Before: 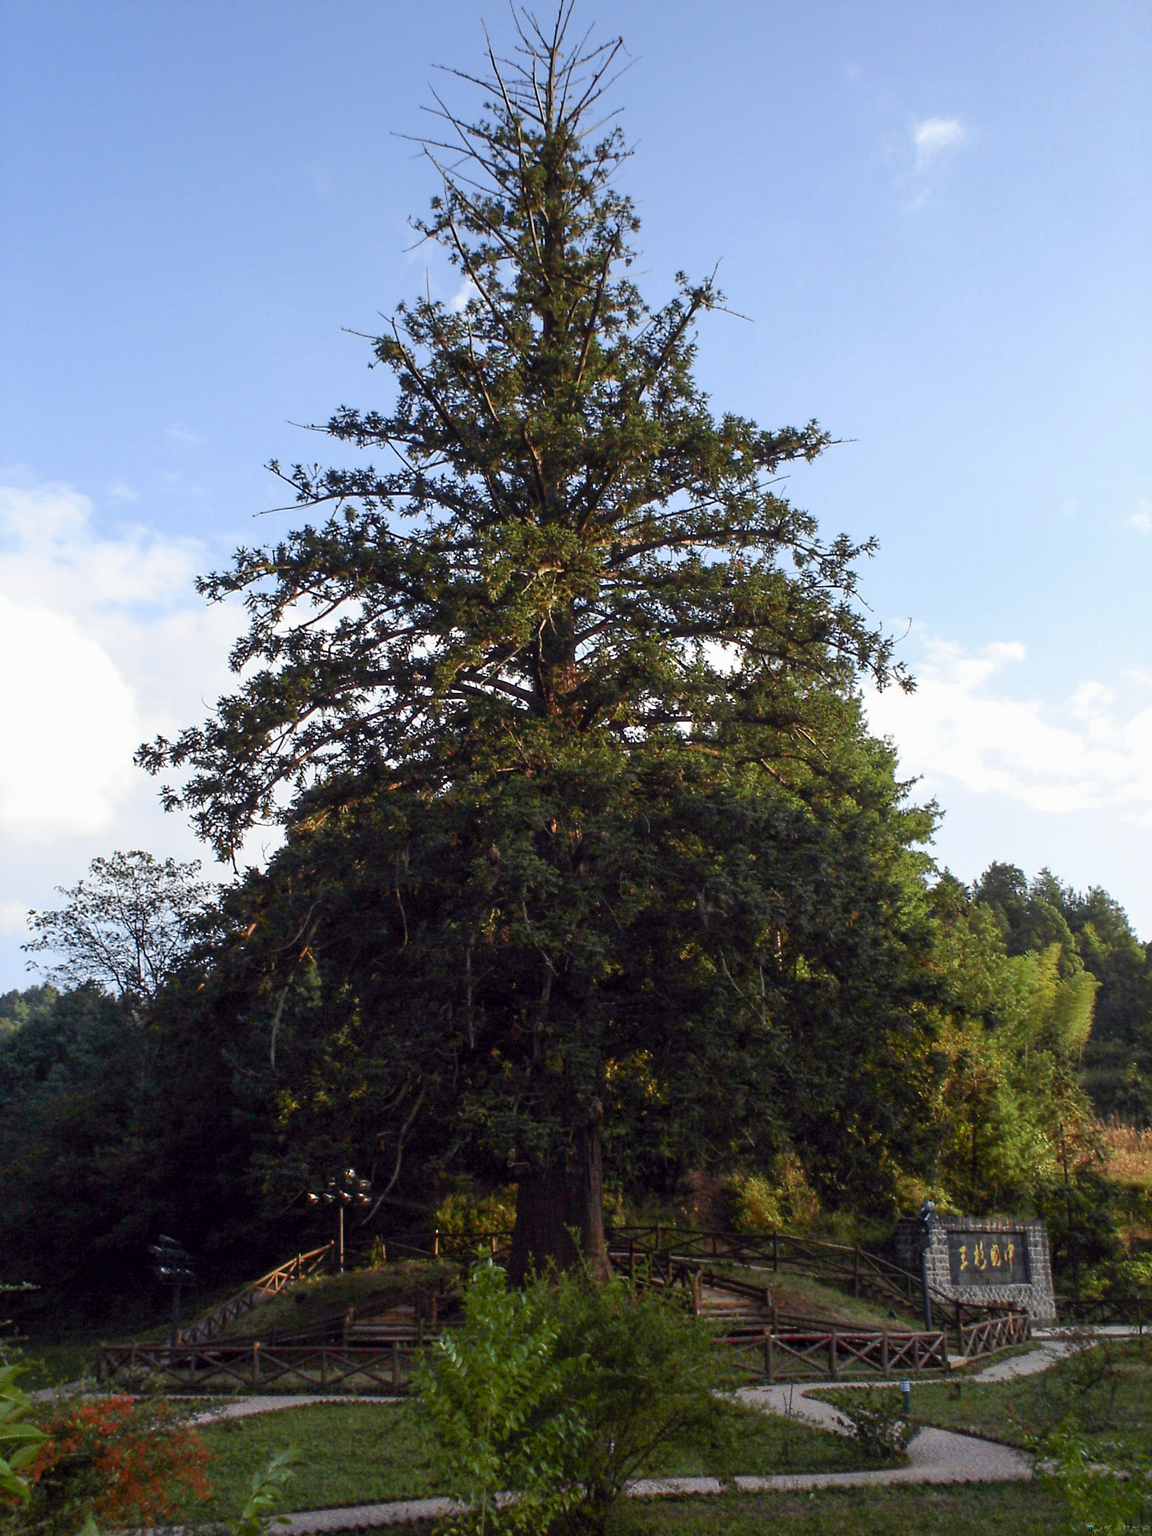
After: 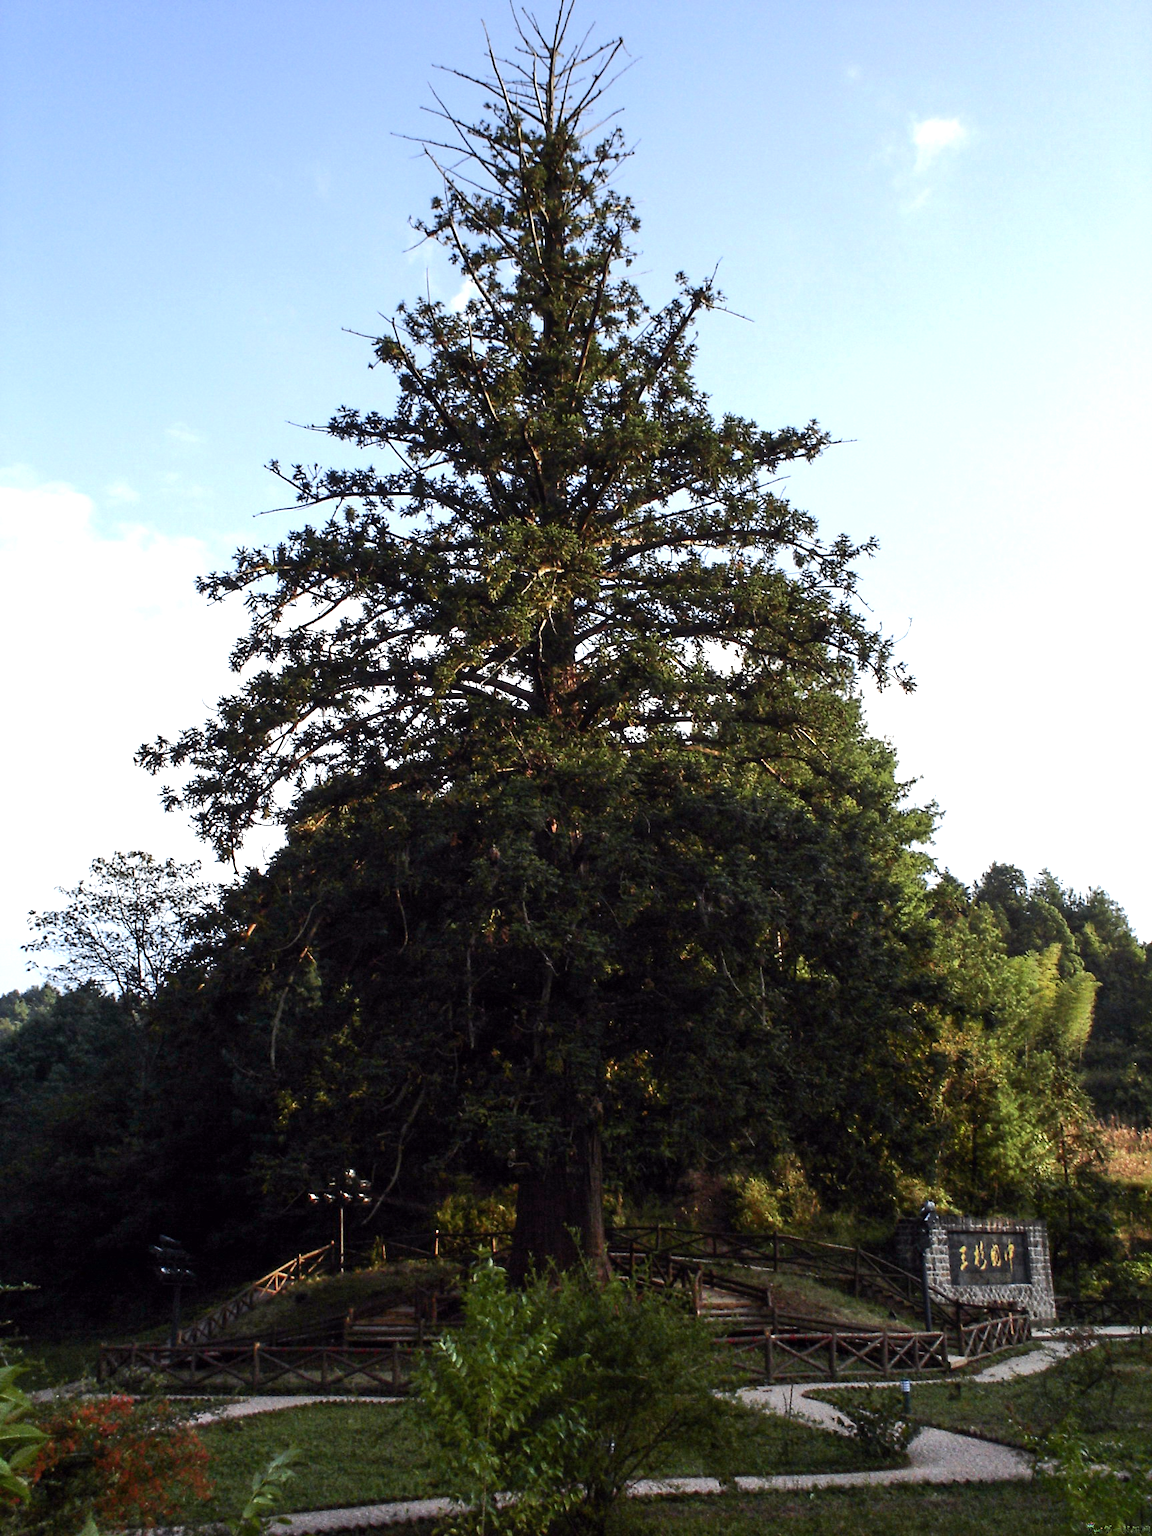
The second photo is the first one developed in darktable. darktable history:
contrast brightness saturation: saturation -0.067
tone equalizer: -8 EV -0.775 EV, -7 EV -0.689 EV, -6 EV -0.612 EV, -5 EV -0.406 EV, -3 EV 0.405 EV, -2 EV 0.6 EV, -1 EV 0.677 EV, +0 EV 0.753 EV, edges refinement/feathering 500, mask exposure compensation -1.57 EV, preserve details no
